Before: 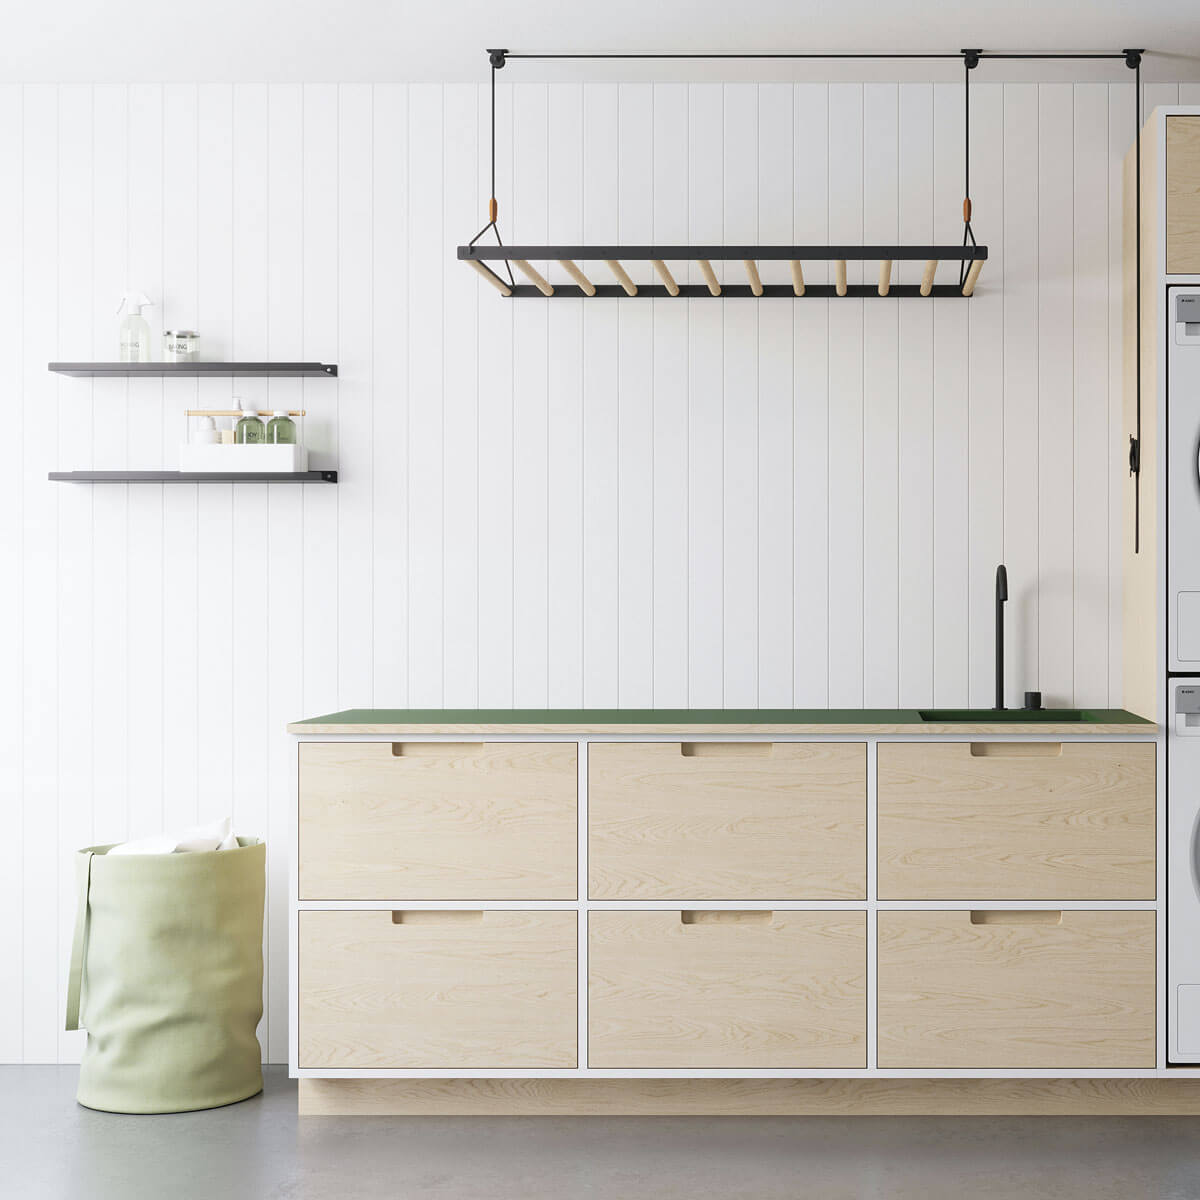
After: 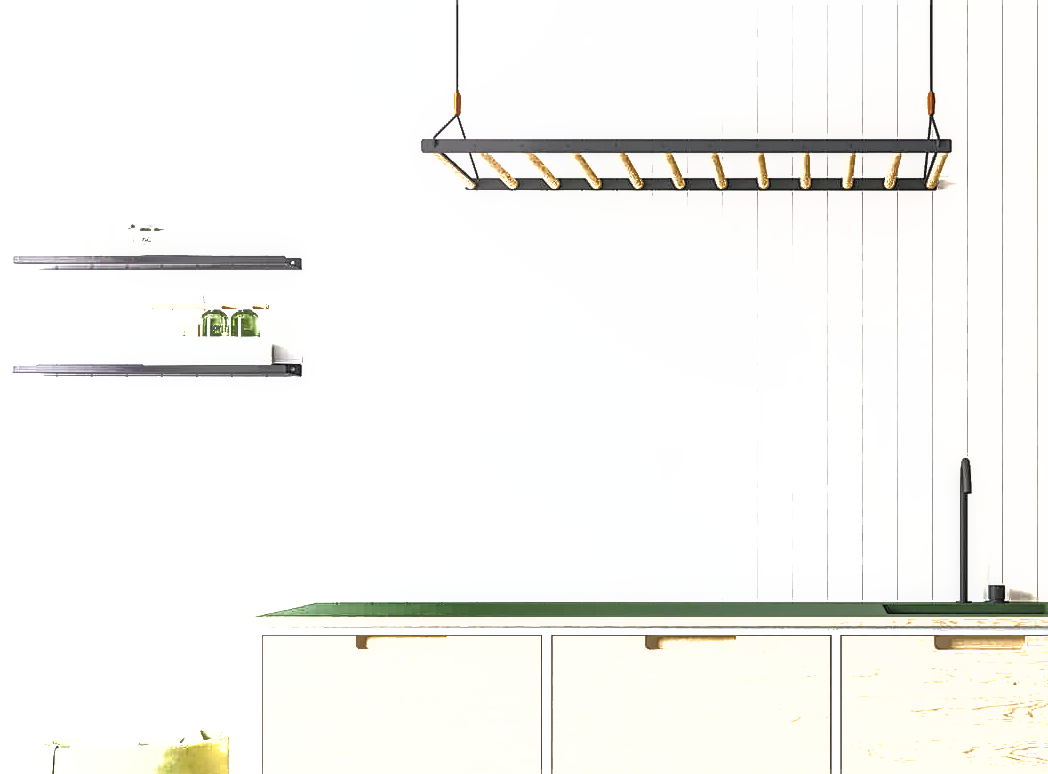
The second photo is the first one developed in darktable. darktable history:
shadows and highlights: shadows 40, highlights -60
local contrast: on, module defaults
sharpen: on, module defaults
levels: levels [0.012, 0.367, 0.697]
crop: left 3.015%, top 8.969%, right 9.647%, bottom 26.457%
